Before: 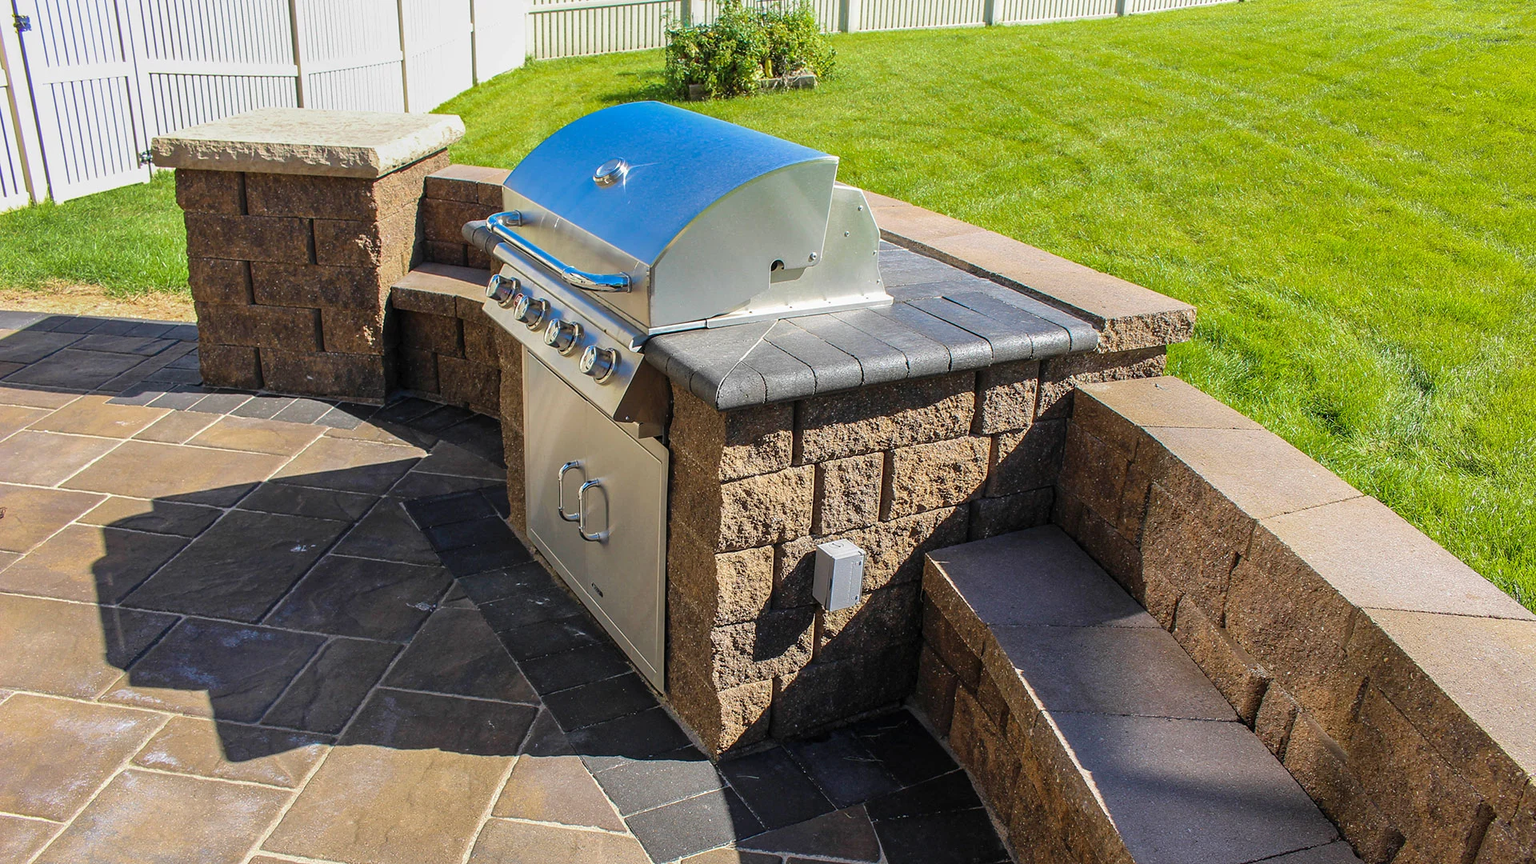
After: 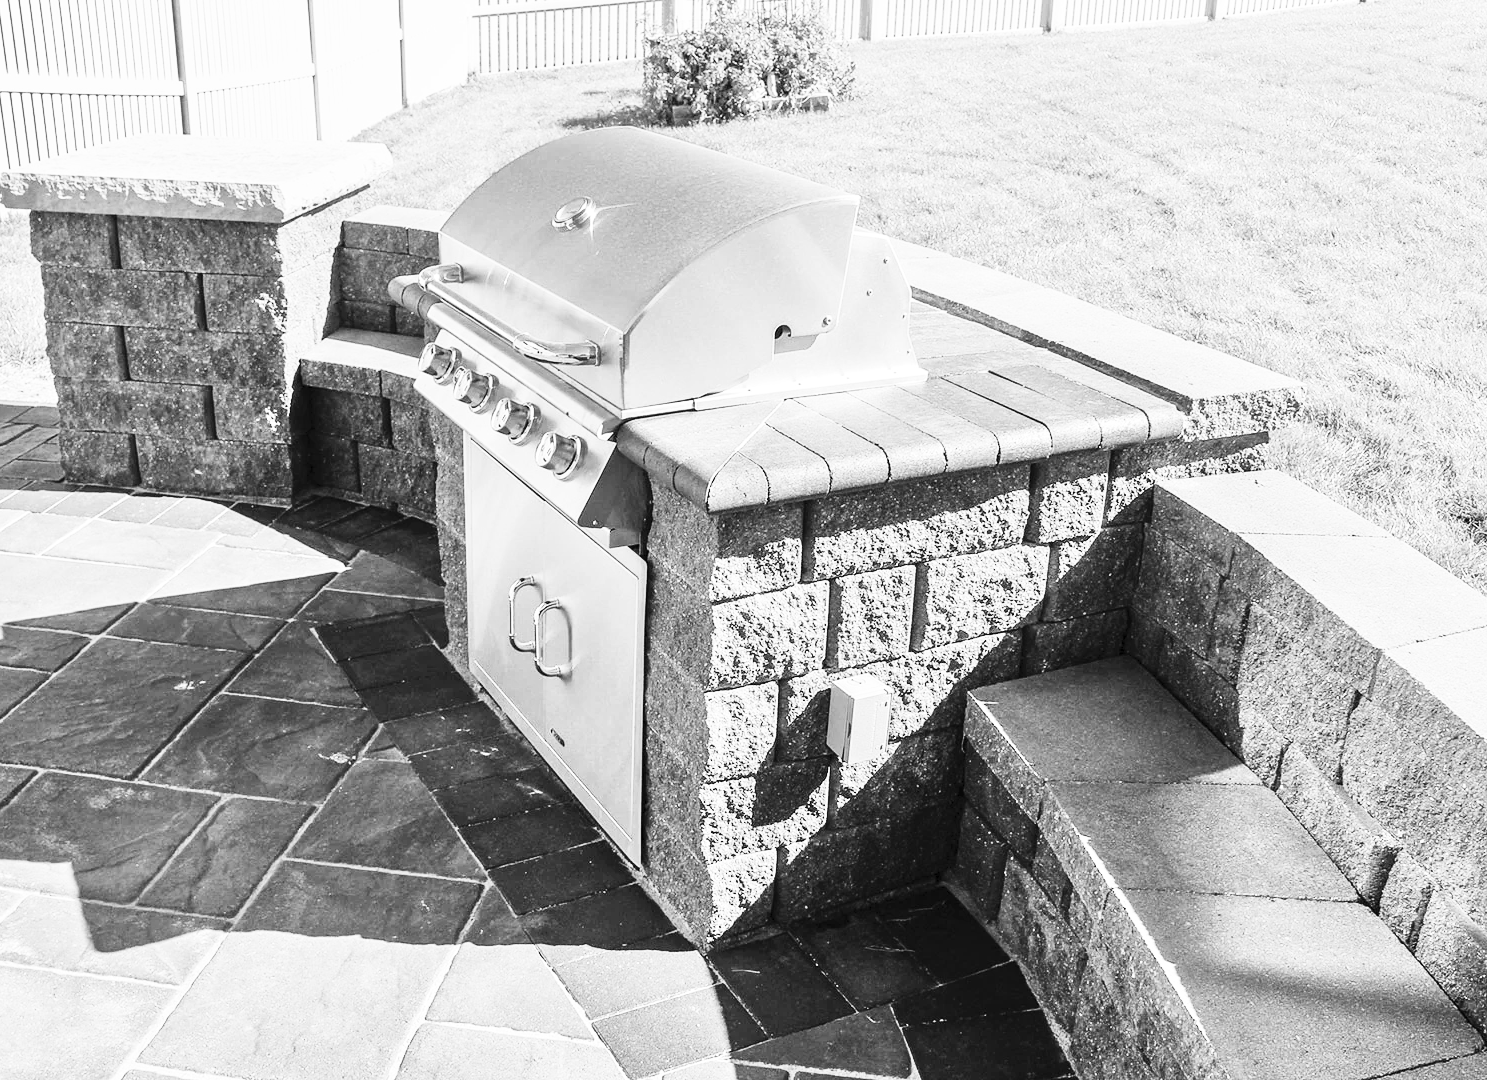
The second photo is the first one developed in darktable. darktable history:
crop: left 9.88%, right 12.664%
tone equalizer: -7 EV 0.15 EV, -6 EV 0.6 EV, -5 EV 1.15 EV, -4 EV 1.33 EV, -3 EV 1.15 EV, -2 EV 0.6 EV, -1 EV 0.15 EV, mask exposure compensation -0.5 EV
contrast brightness saturation: contrast 0.53, brightness 0.47, saturation -1
